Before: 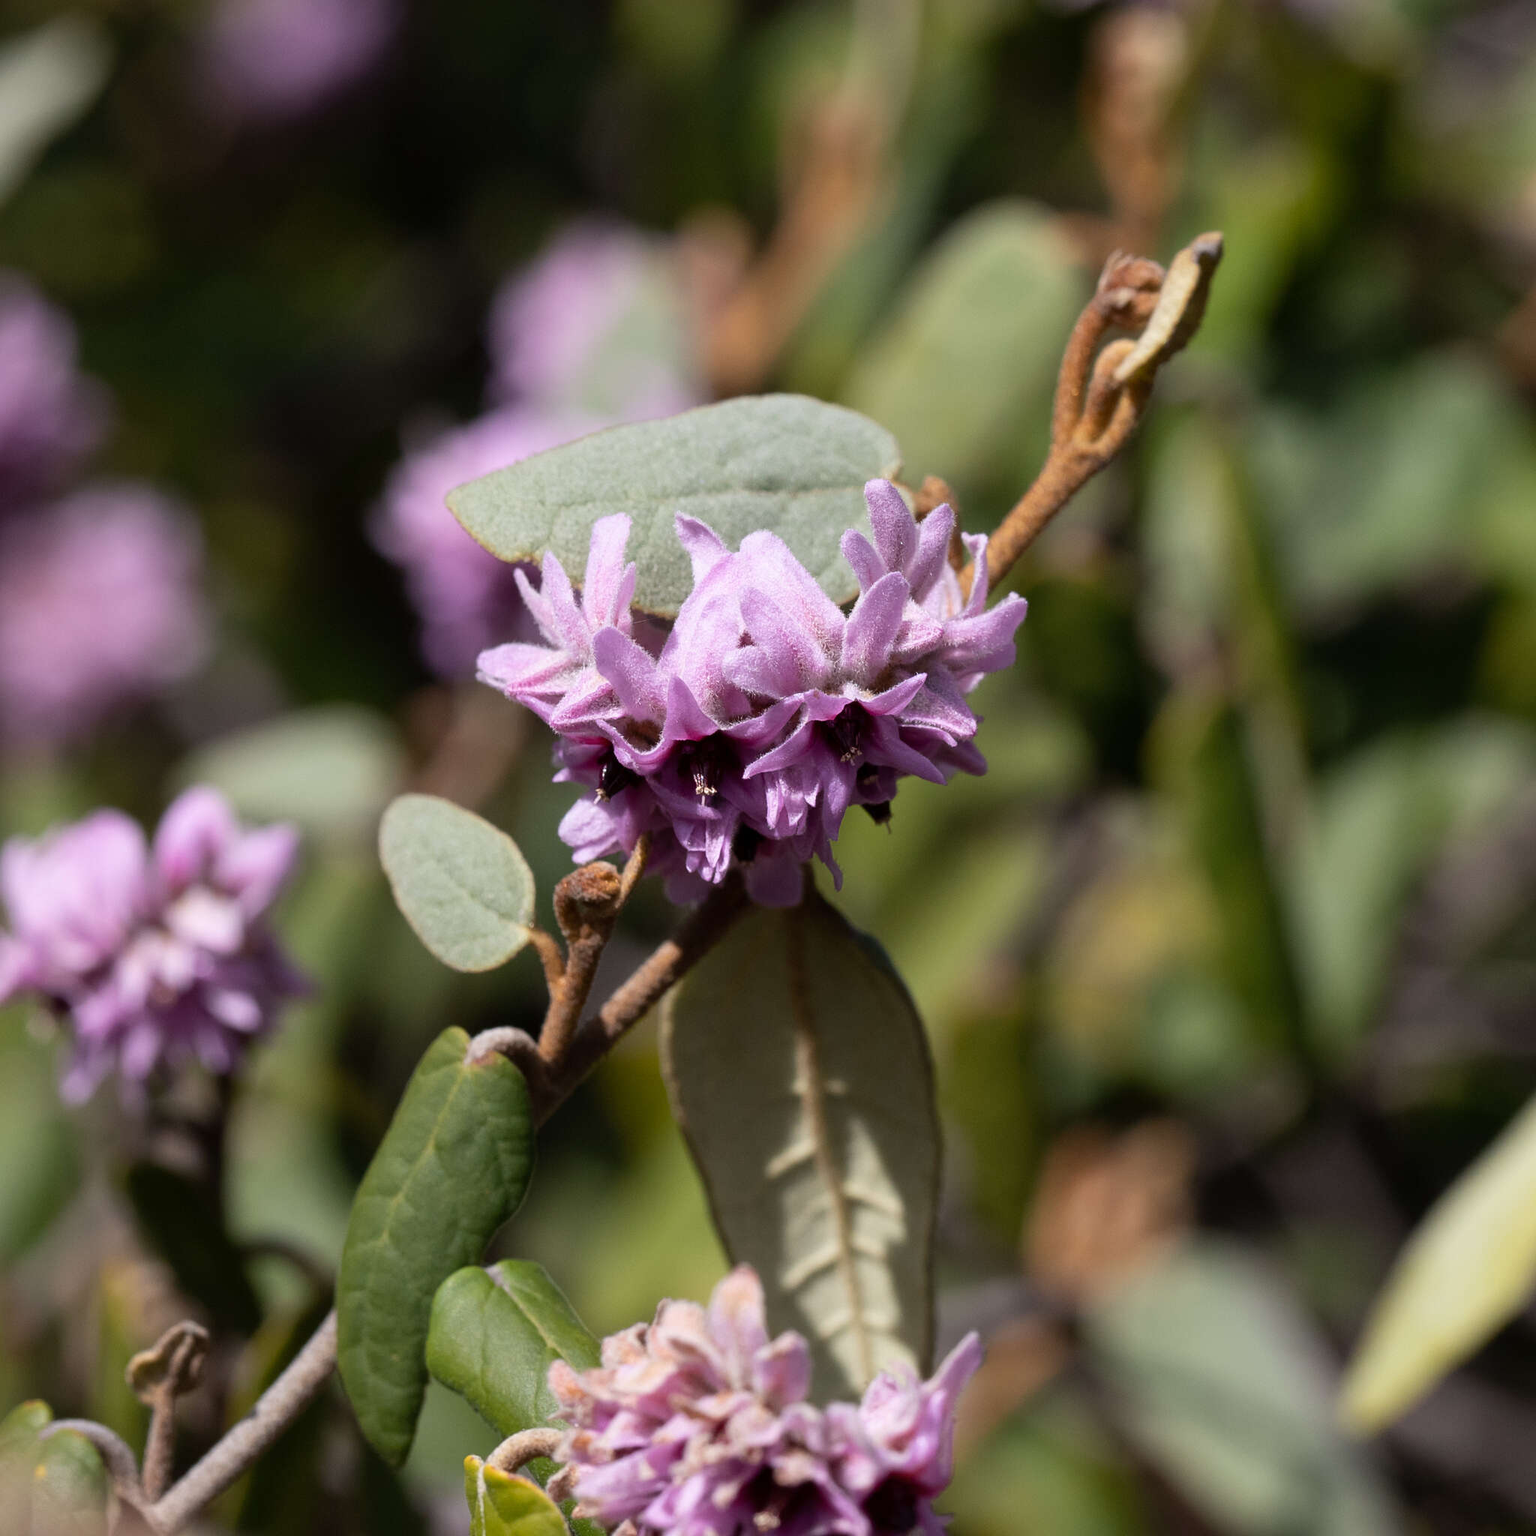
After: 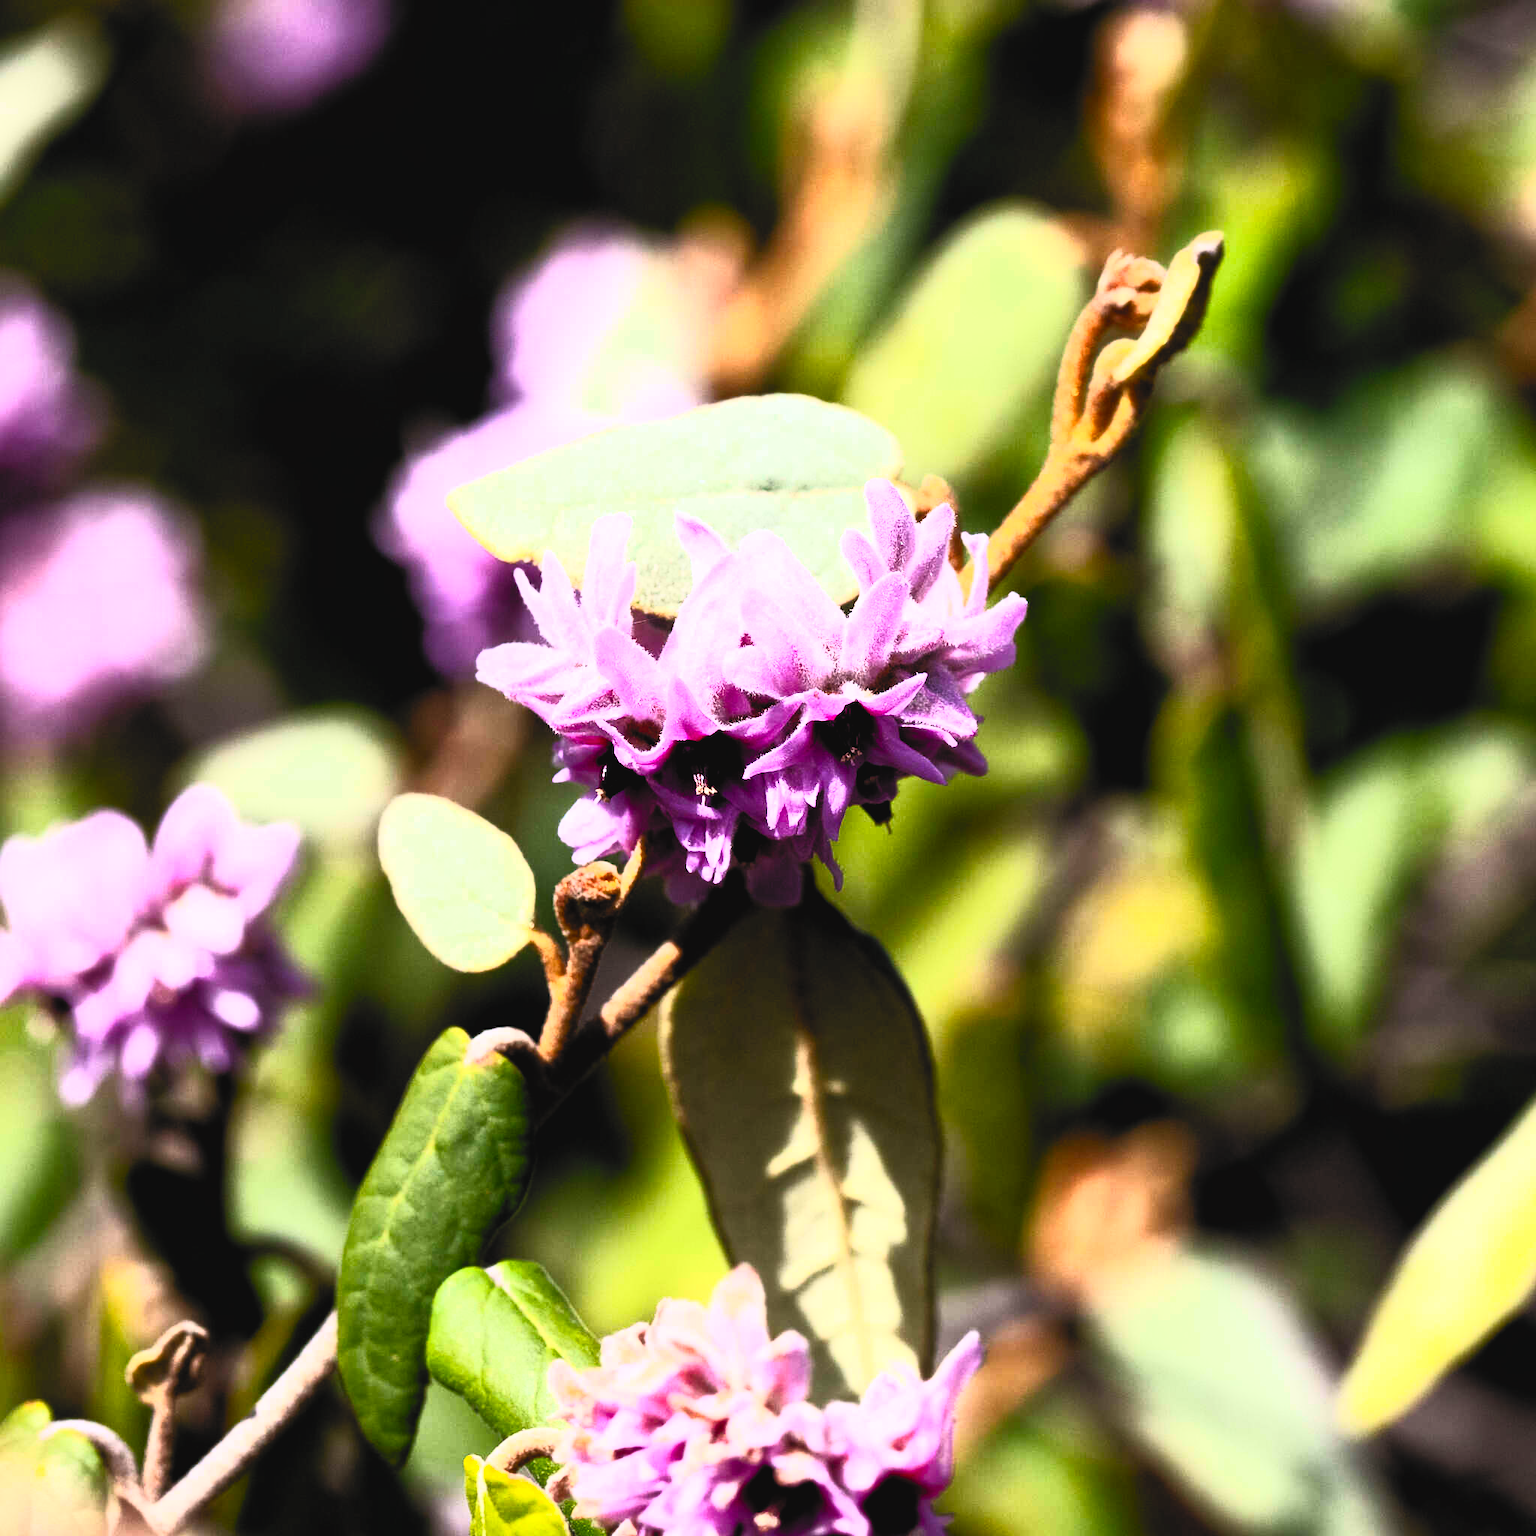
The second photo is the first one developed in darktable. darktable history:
contrast brightness saturation: contrast 0.988, brightness 0.98, saturation 0.991
filmic rgb: black relative exposure -4.9 EV, white relative exposure 2.83 EV, hardness 3.7
